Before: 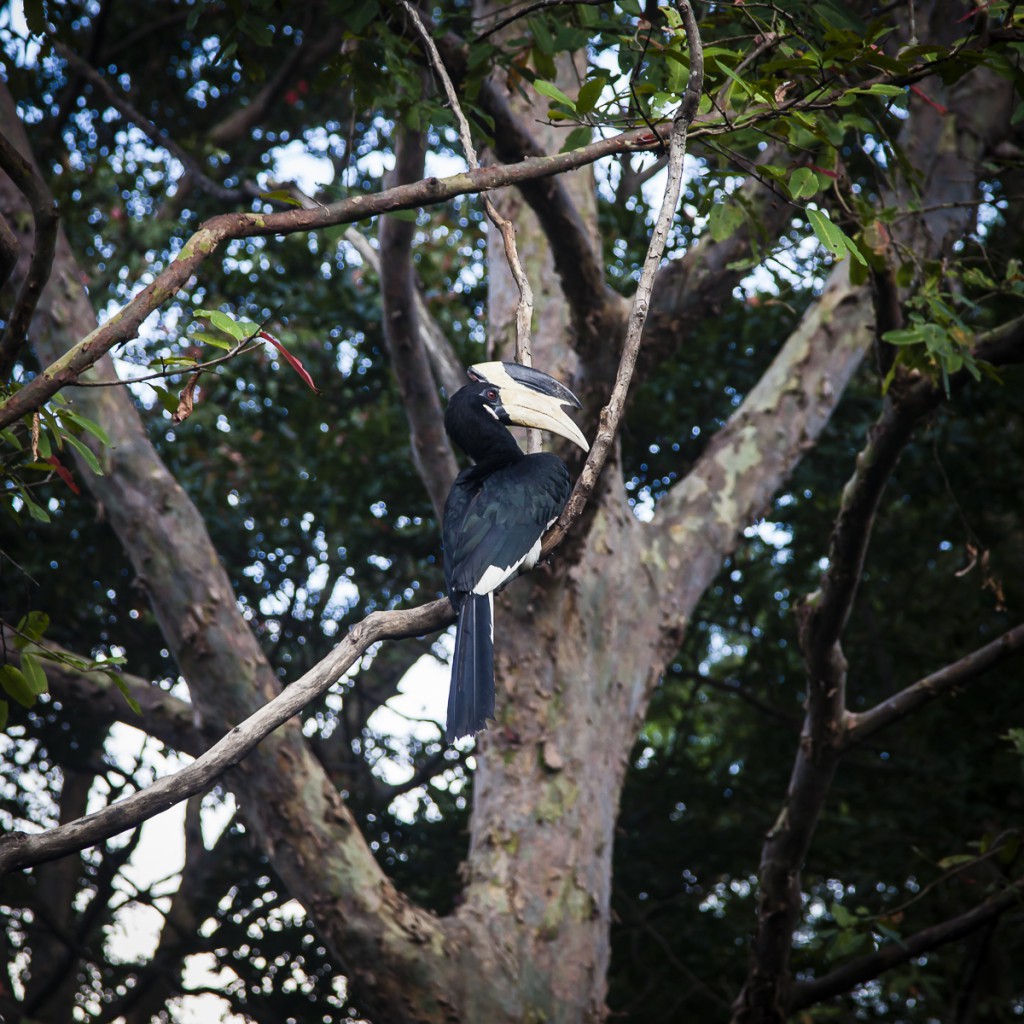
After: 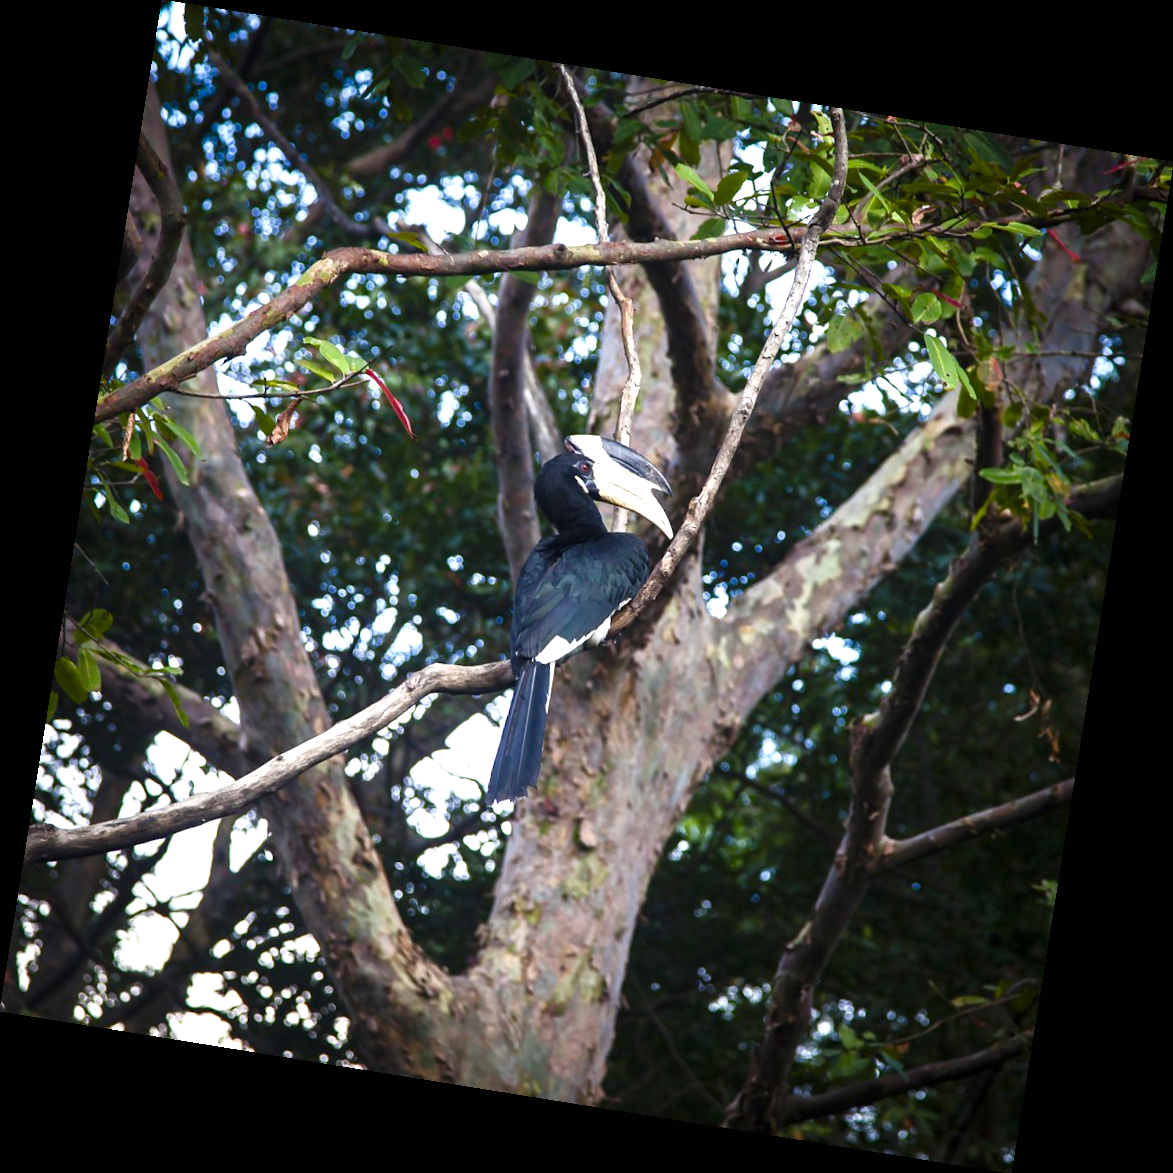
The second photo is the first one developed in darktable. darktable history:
rotate and perspective: rotation 9.12°, automatic cropping off
exposure: black level correction 0, exposure 0.7 EV, compensate exposure bias true, compensate highlight preservation false
color balance rgb: perceptual saturation grading › global saturation 20%, perceptual saturation grading › highlights -25%, perceptual saturation grading › shadows 25%
vibrance: vibrance 10%
